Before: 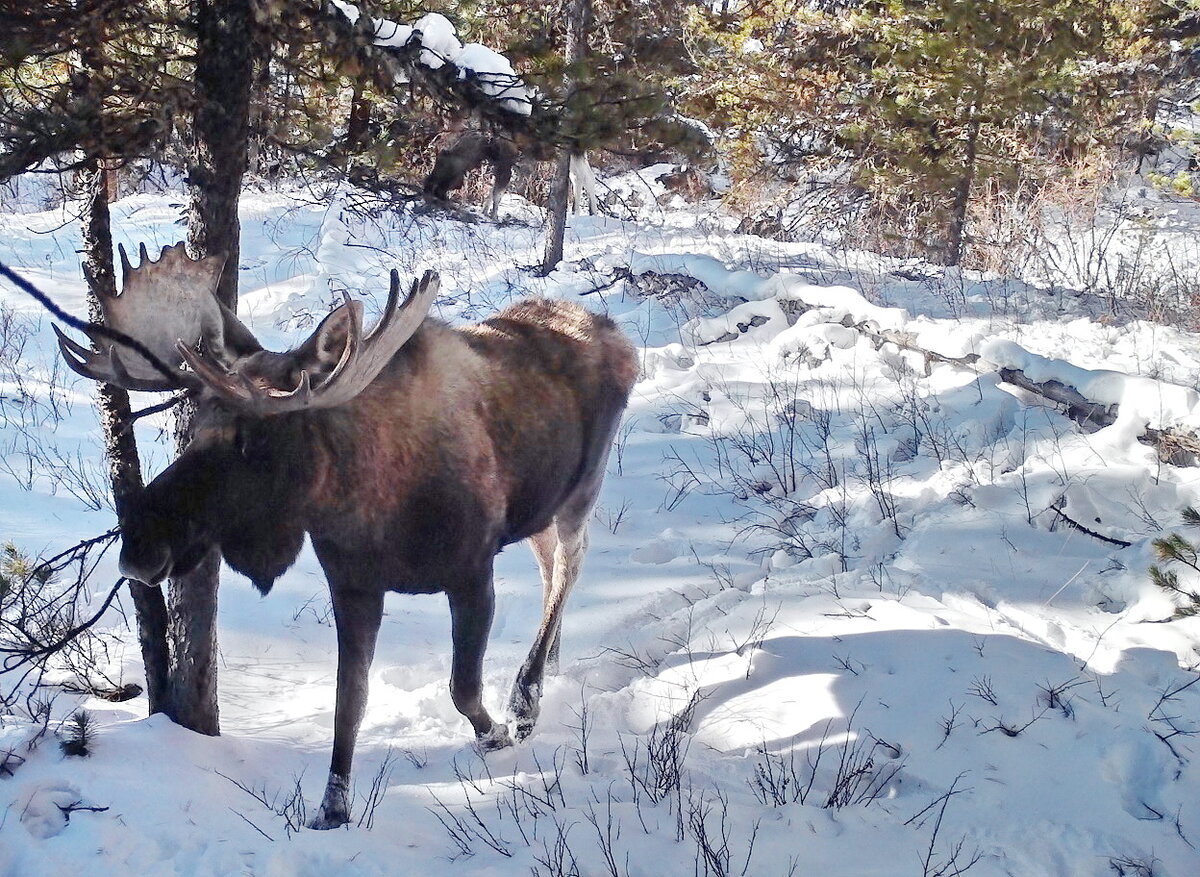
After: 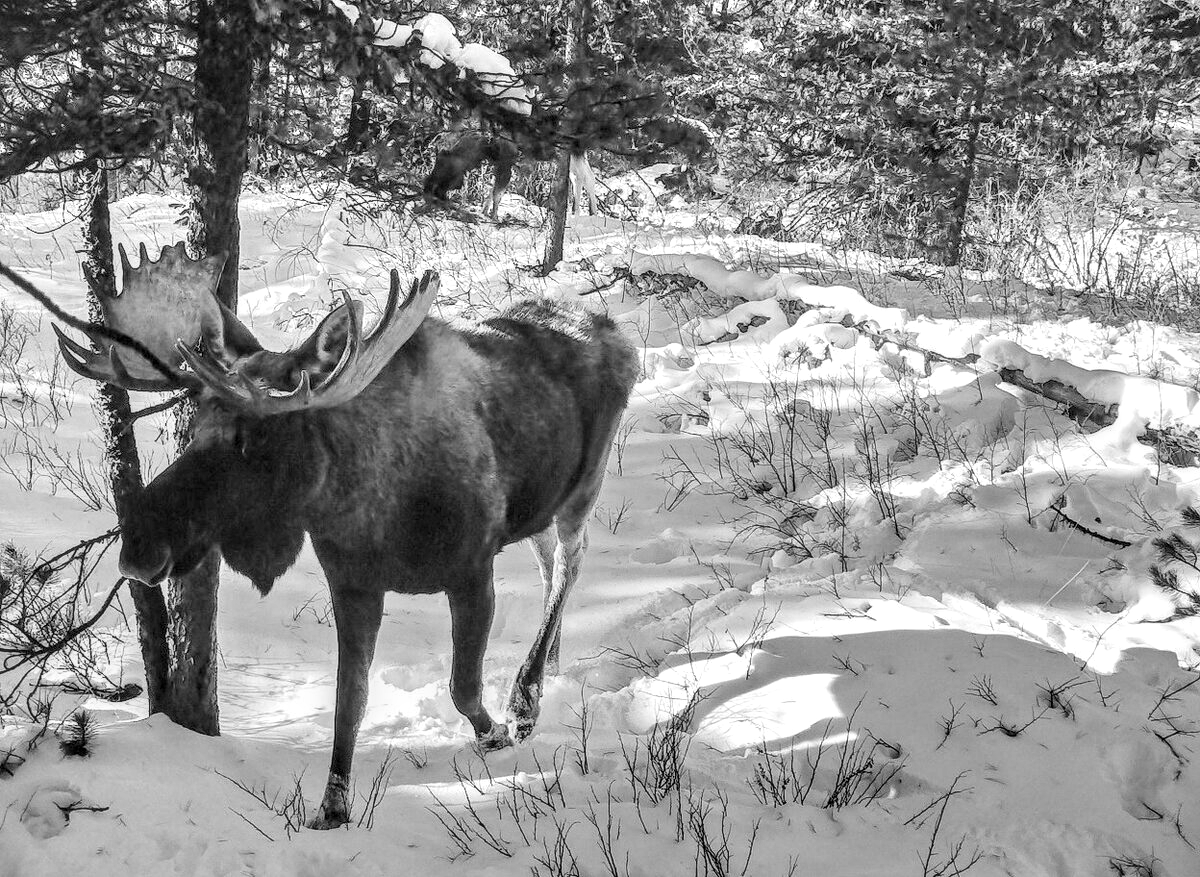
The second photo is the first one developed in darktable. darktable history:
color calibration: output gray [0.25, 0.35, 0.4, 0], x 0.383, y 0.372, temperature 3905.17 K
contrast brightness saturation: contrast -0.26, saturation -0.43
local contrast: highlights 19%, detail 186%
white balance: red 1.05, blue 1.072
